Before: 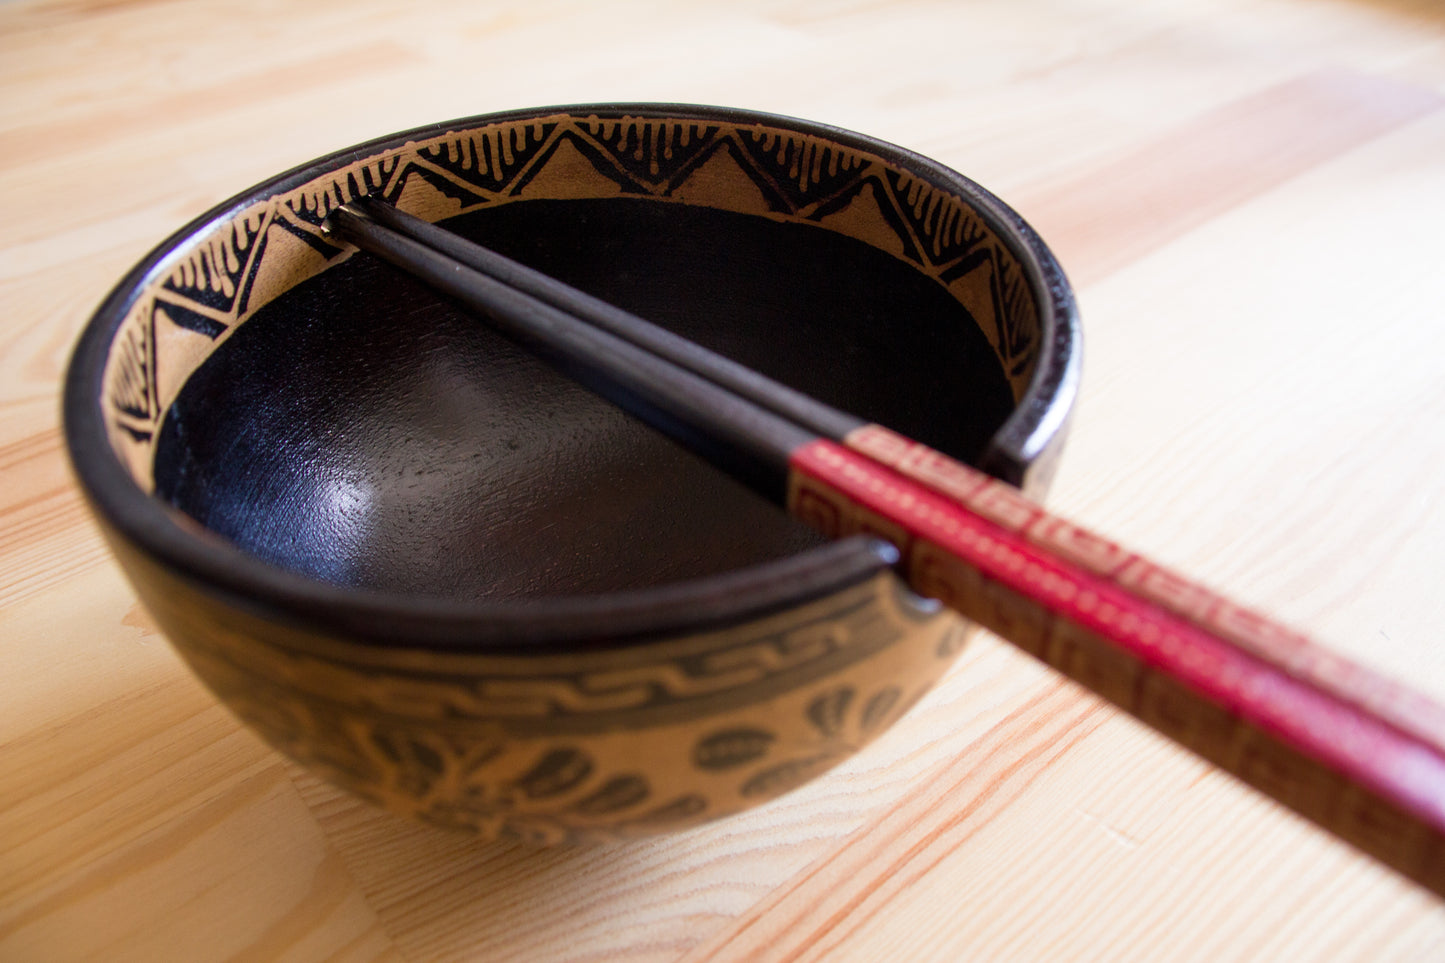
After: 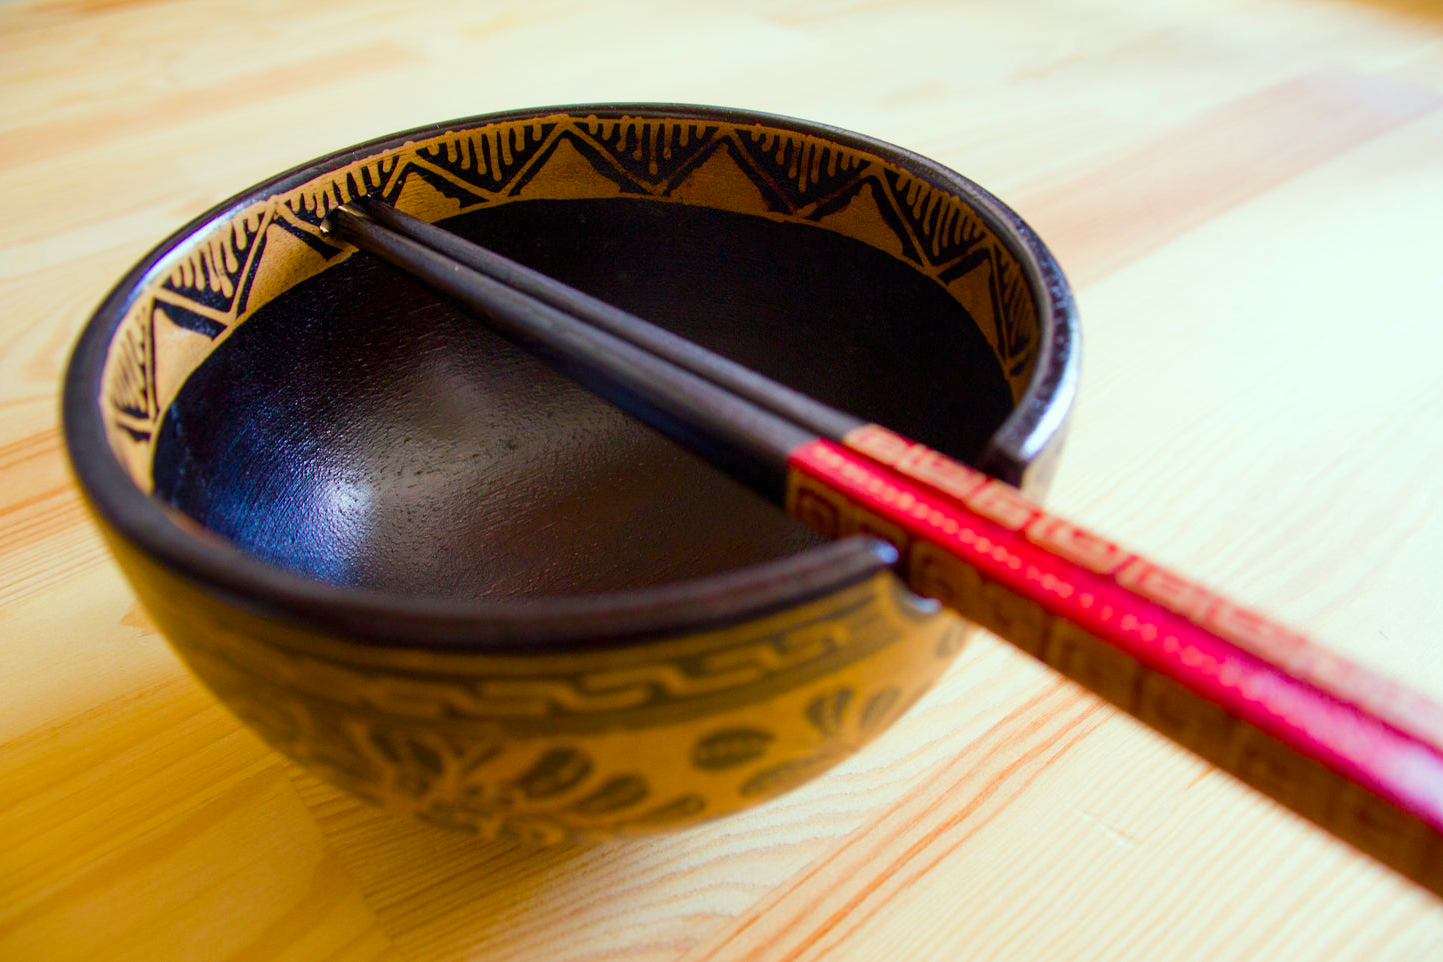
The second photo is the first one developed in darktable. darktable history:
crop: left 0.07%
color correction: highlights a* -8.31, highlights b* 3.28
color balance rgb: linear chroma grading › shadows 31.96%, linear chroma grading › global chroma -2.171%, linear chroma grading › mid-tones 3.917%, perceptual saturation grading › global saturation 40.547%, perceptual brilliance grading › mid-tones 9.481%, perceptual brilliance grading › shadows 15.254%
